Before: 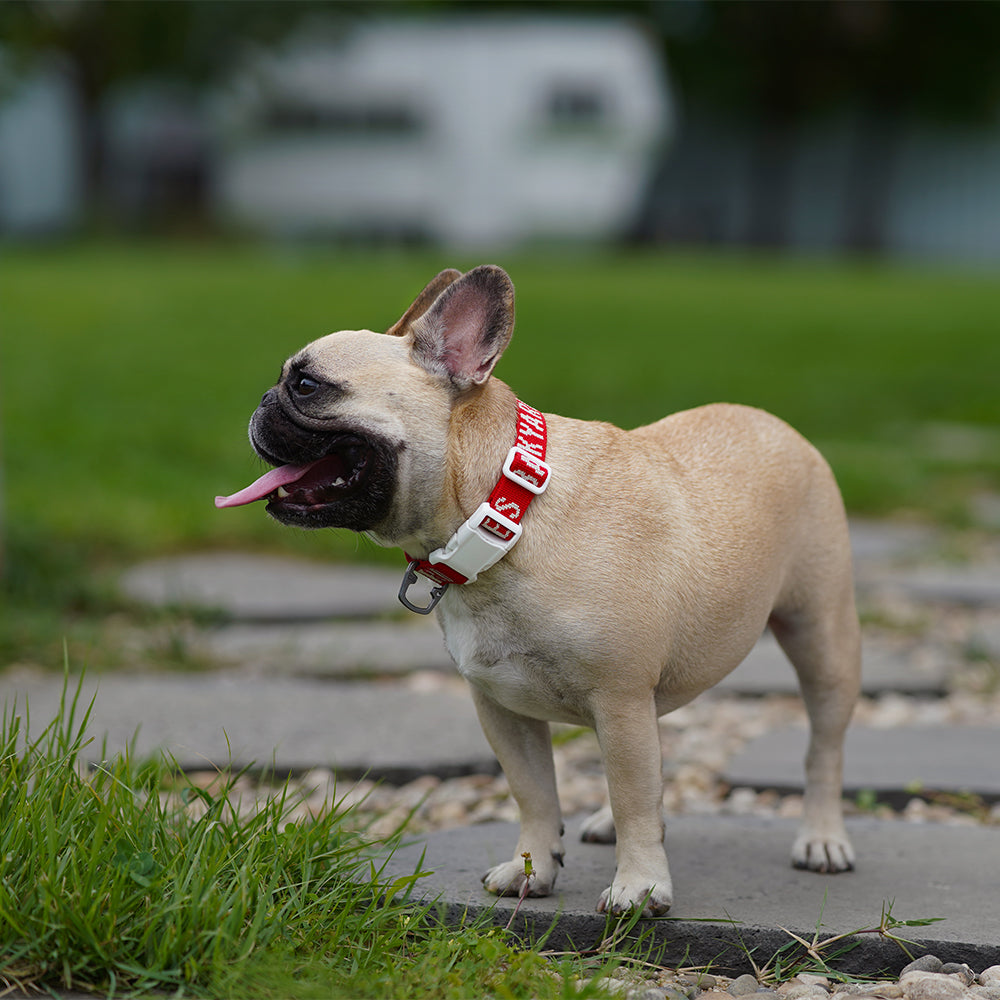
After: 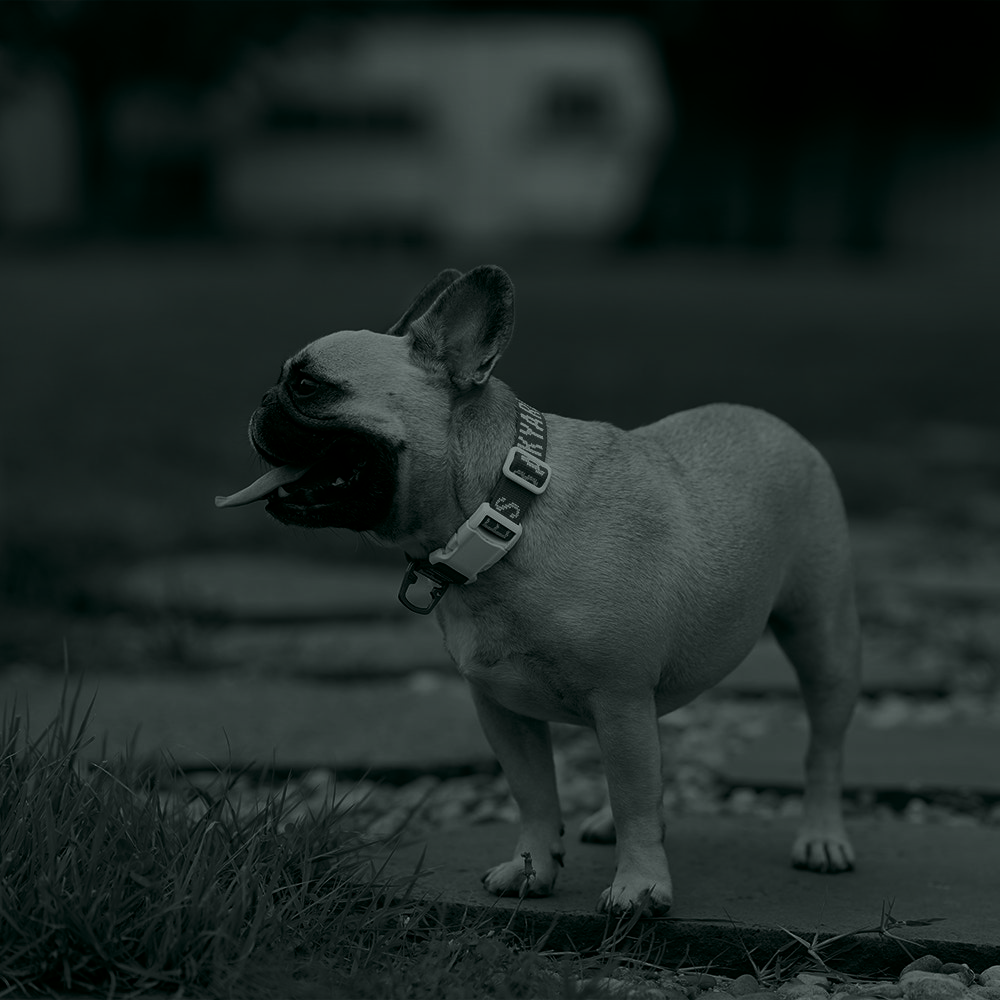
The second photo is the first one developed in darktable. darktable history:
colorize: hue 90°, saturation 19%, lightness 1.59%, version 1
exposure: black level correction 0, exposure 1 EV, compensate exposure bias true, compensate highlight preservation false
rgb curve: curves: ch0 [(0, 0.186) (0.314, 0.284) (0.775, 0.708) (1, 1)], compensate middle gray true, preserve colors none
